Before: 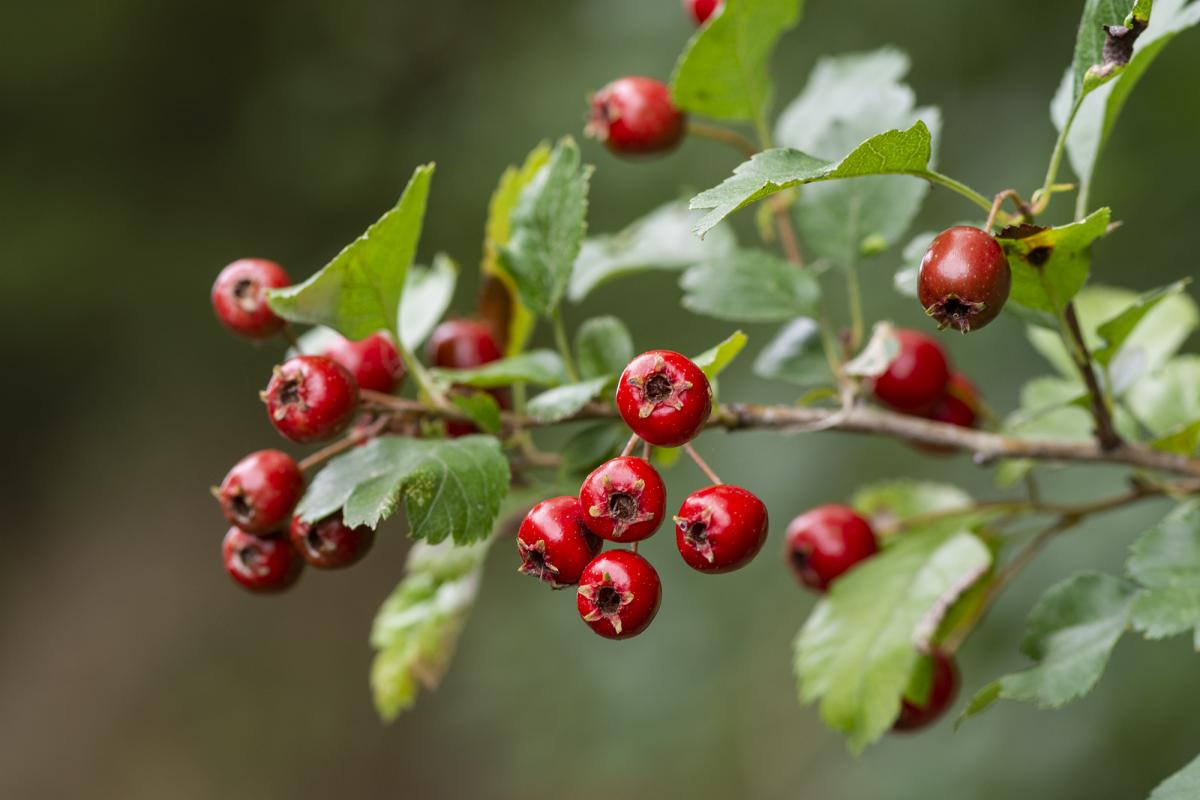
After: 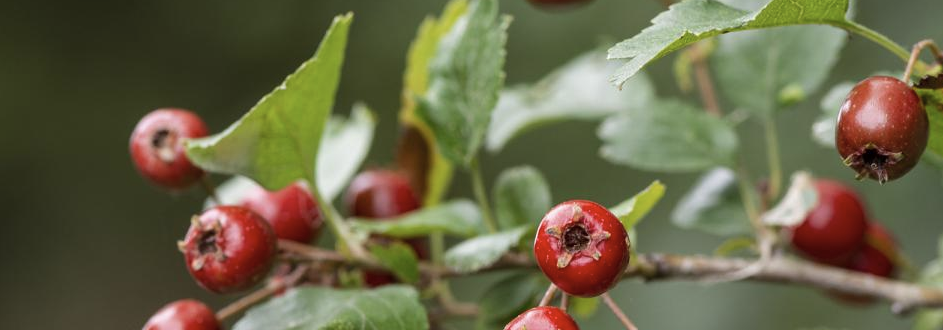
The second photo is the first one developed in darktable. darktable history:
color correction: highlights b* 0.061, saturation 0.836
levels: black 0.049%, white 99.98%
crop: left 6.886%, top 18.802%, right 14.5%, bottom 39.909%
